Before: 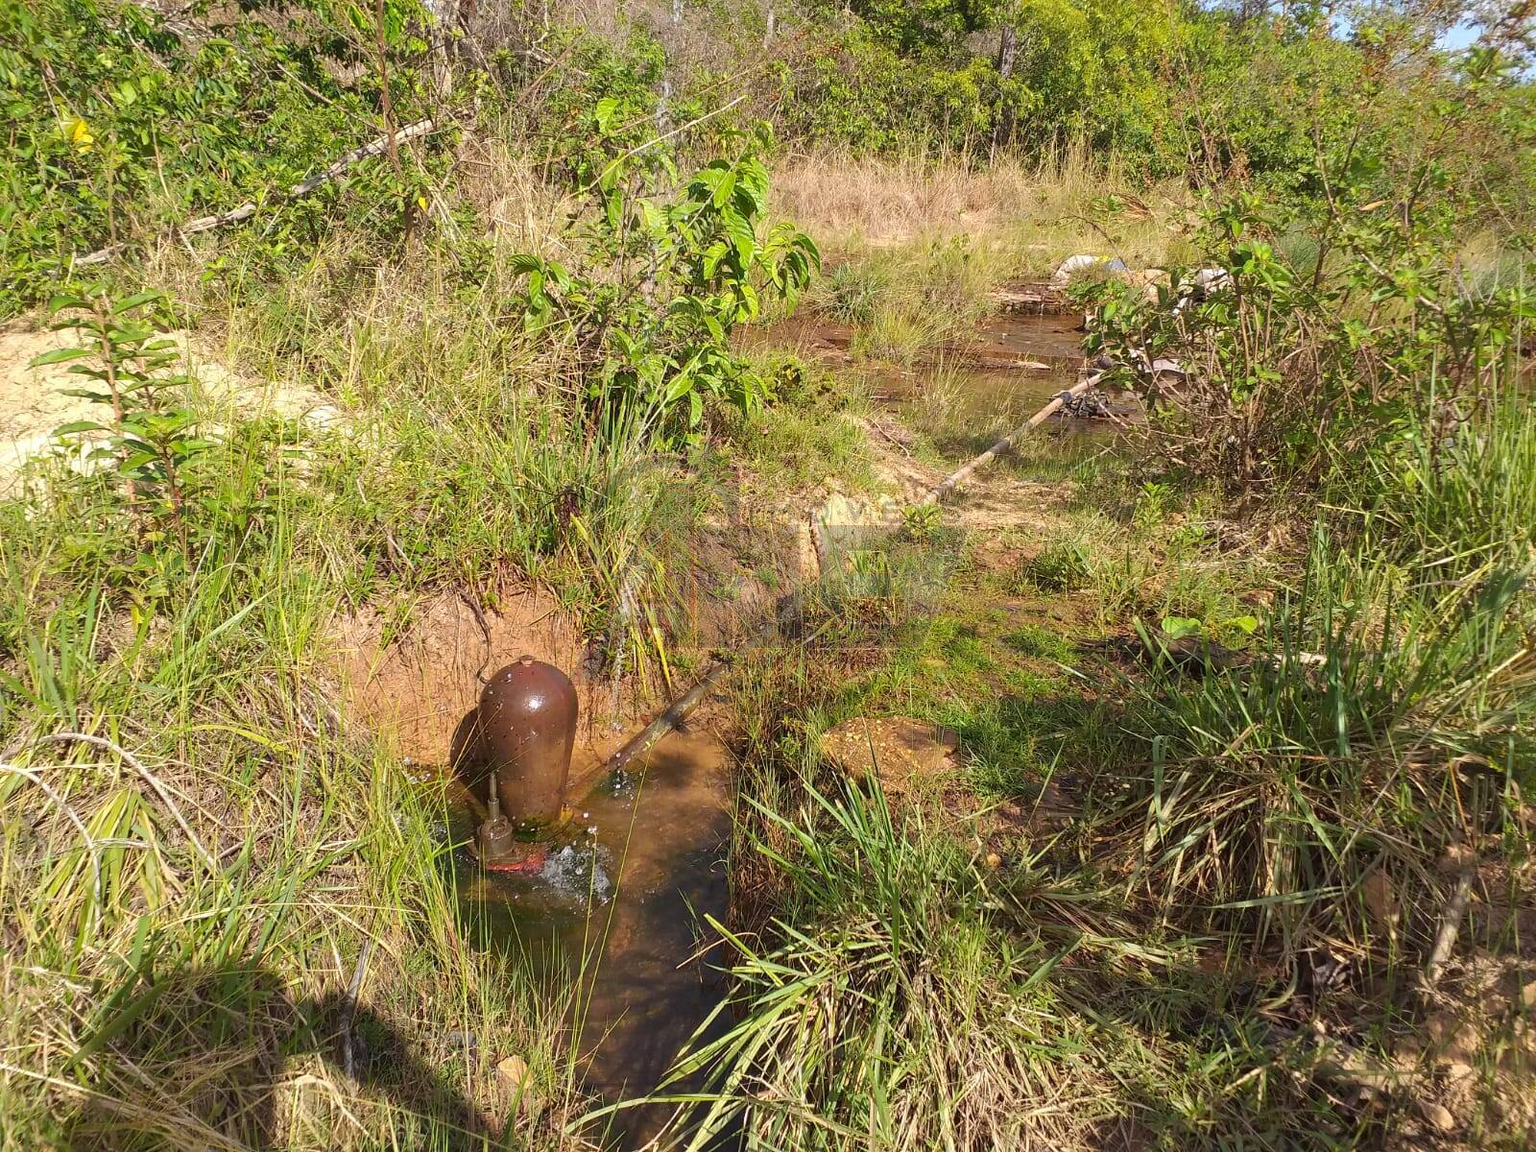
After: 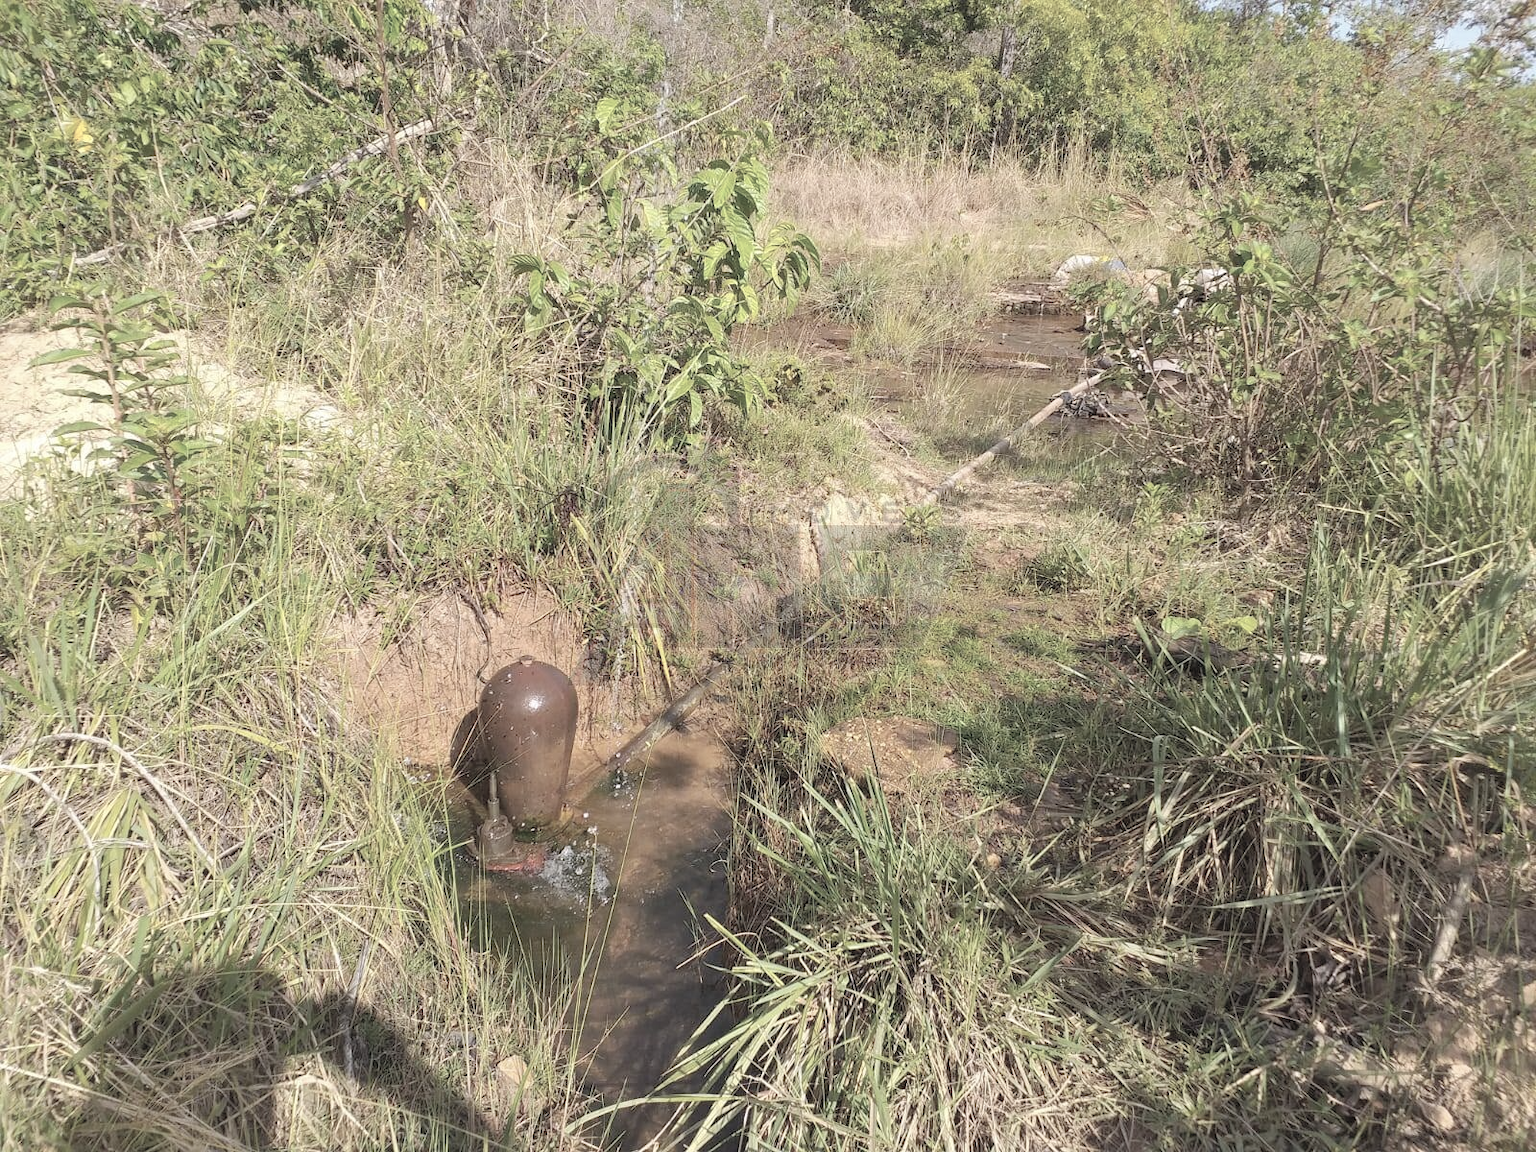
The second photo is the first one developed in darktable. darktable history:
contrast brightness saturation: brightness 0.184, saturation -0.513
